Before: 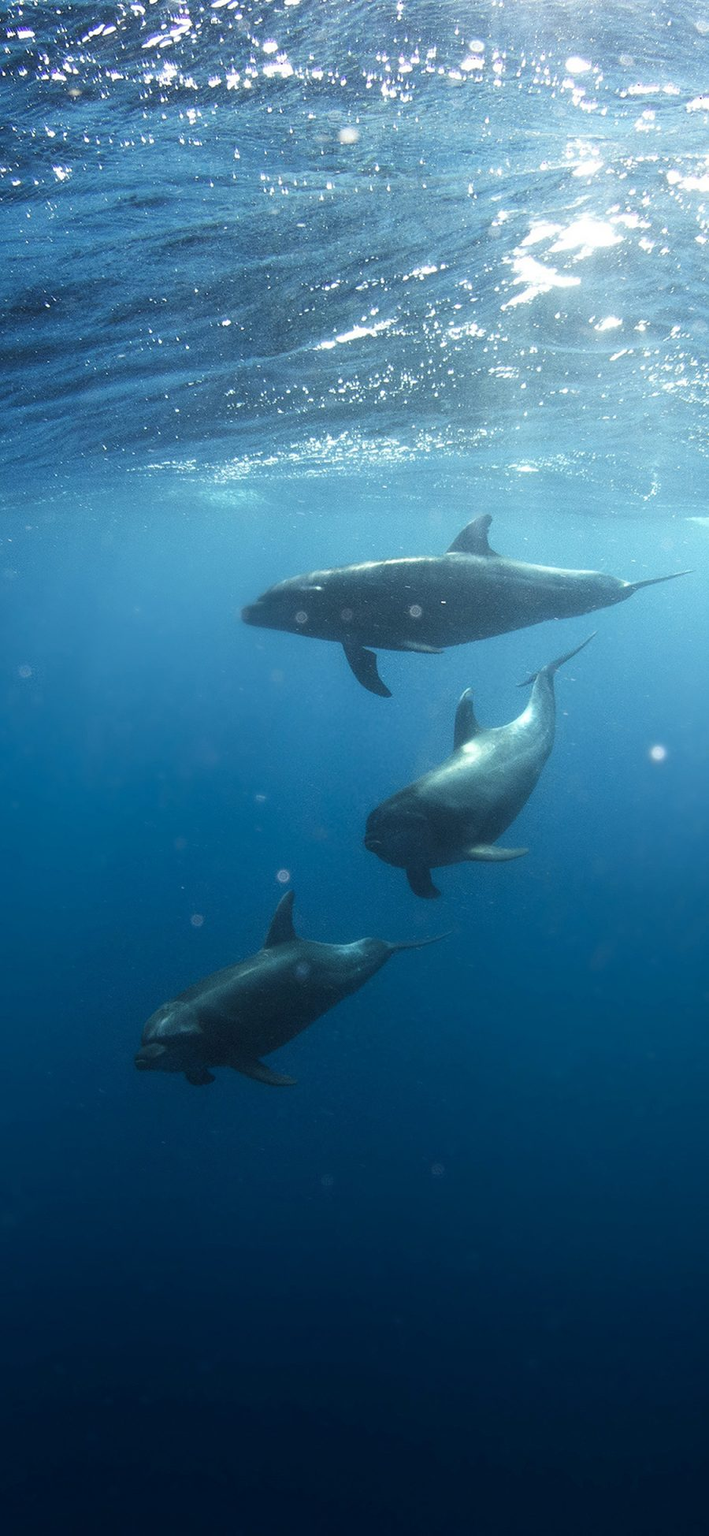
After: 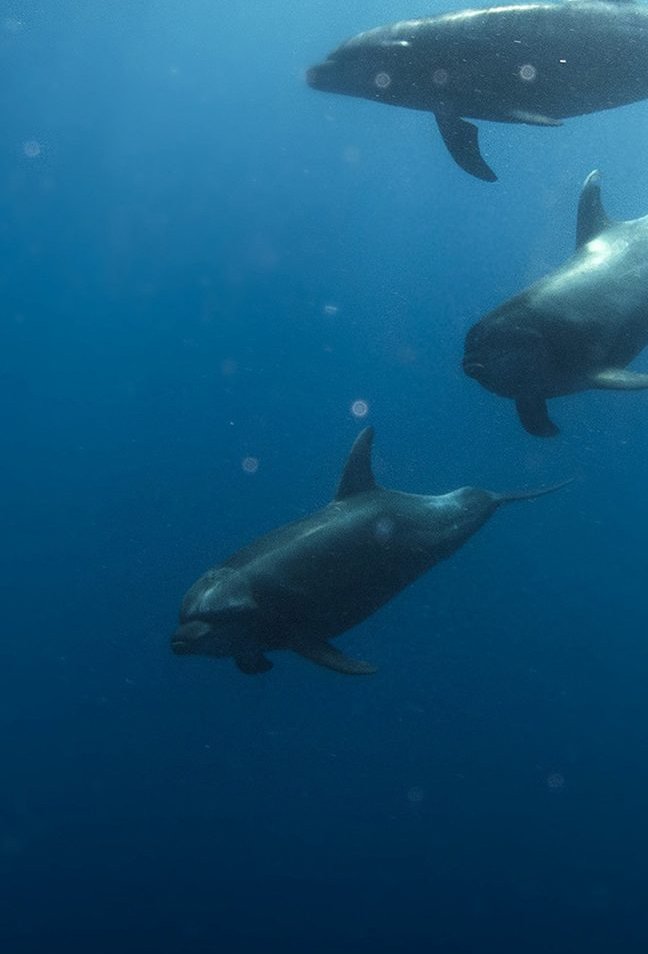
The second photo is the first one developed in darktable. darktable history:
crop: top 36.097%, right 27.952%, bottom 14.948%
